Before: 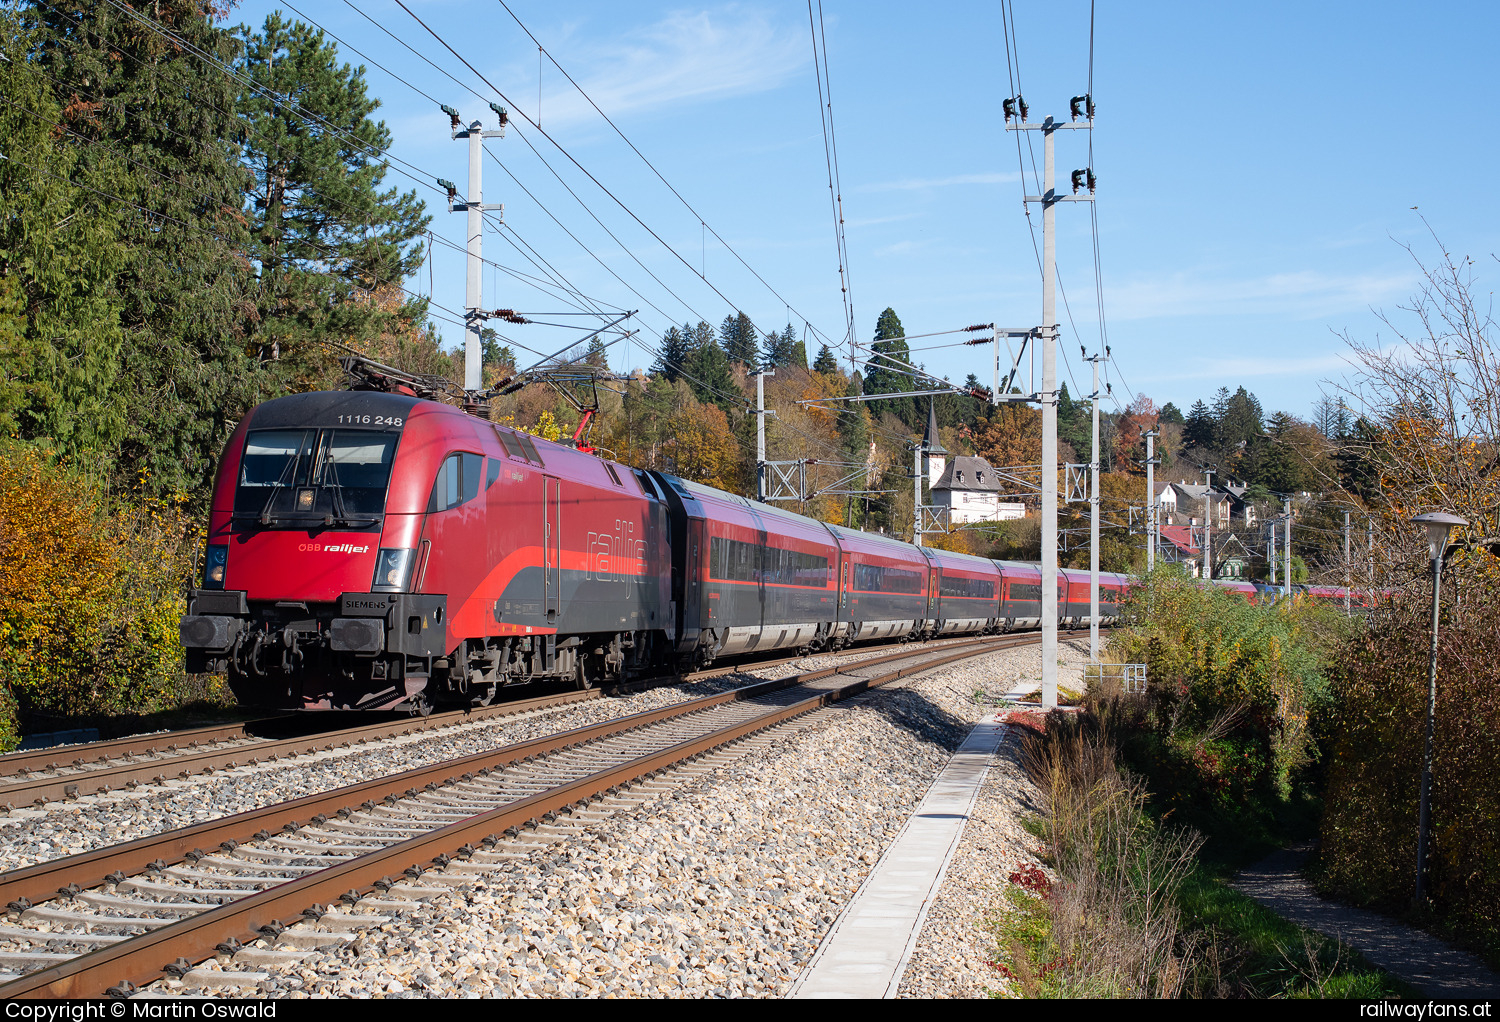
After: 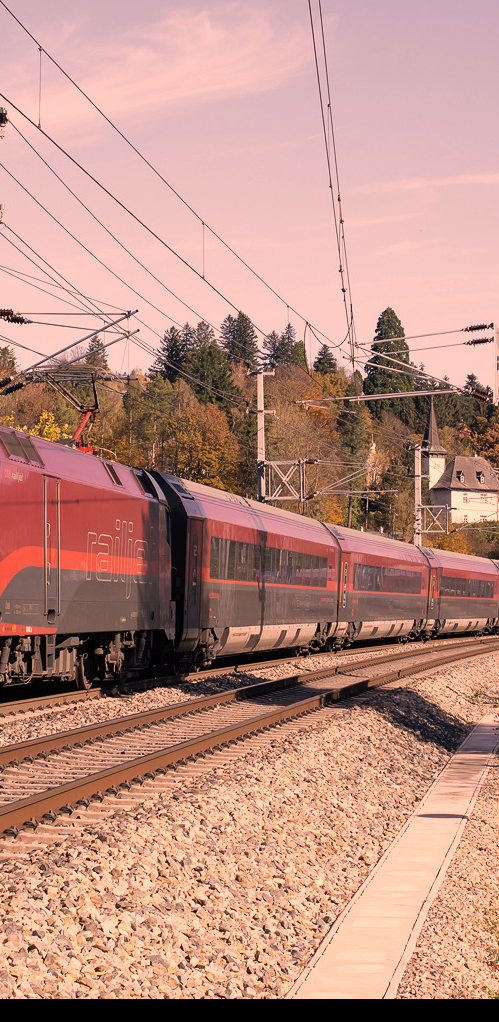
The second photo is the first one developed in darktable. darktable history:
crop: left 33.36%, right 33.36%
color correction: highlights a* 40, highlights b* 40, saturation 0.69
